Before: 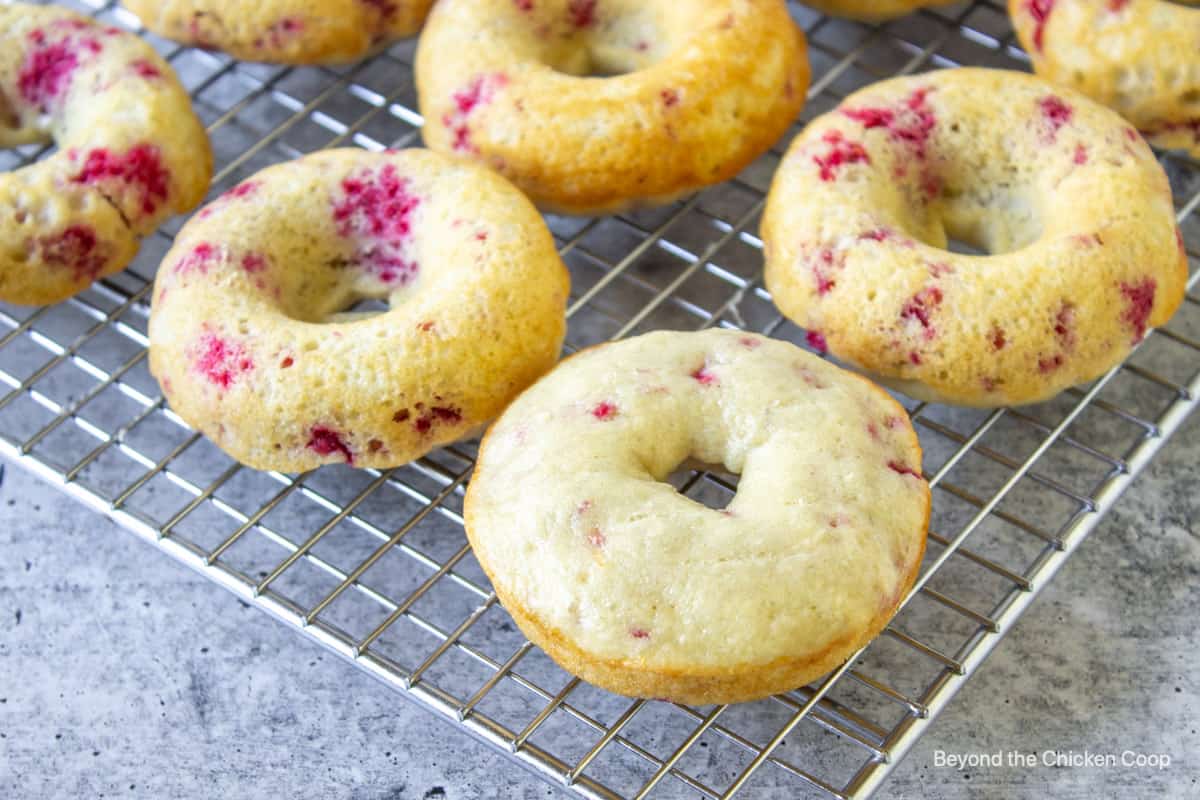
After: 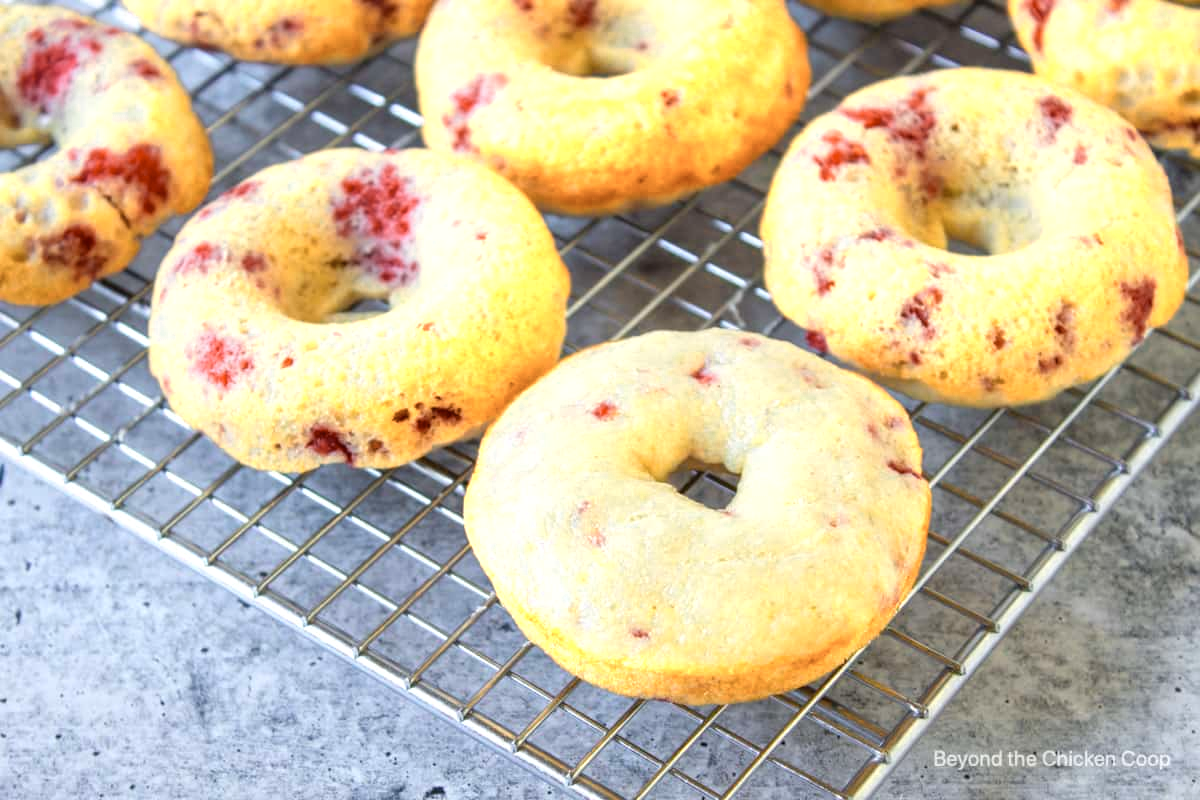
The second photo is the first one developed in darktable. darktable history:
color zones: curves: ch0 [(0.018, 0.548) (0.197, 0.654) (0.425, 0.447) (0.605, 0.658) (0.732, 0.579)]; ch1 [(0.105, 0.531) (0.224, 0.531) (0.386, 0.39) (0.618, 0.456) (0.732, 0.456) (0.956, 0.421)]; ch2 [(0.039, 0.583) (0.215, 0.465) (0.399, 0.544) (0.465, 0.548) (0.614, 0.447) (0.724, 0.43) (0.882, 0.623) (0.956, 0.632)]
color balance rgb: linear chroma grading › global chroma 14.843%, perceptual saturation grading › global saturation -0.031%, perceptual brilliance grading › global brilliance 2.88%, perceptual brilliance grading › highlights -2.47%, perceptual brilliance grading › shadows 2.736%
